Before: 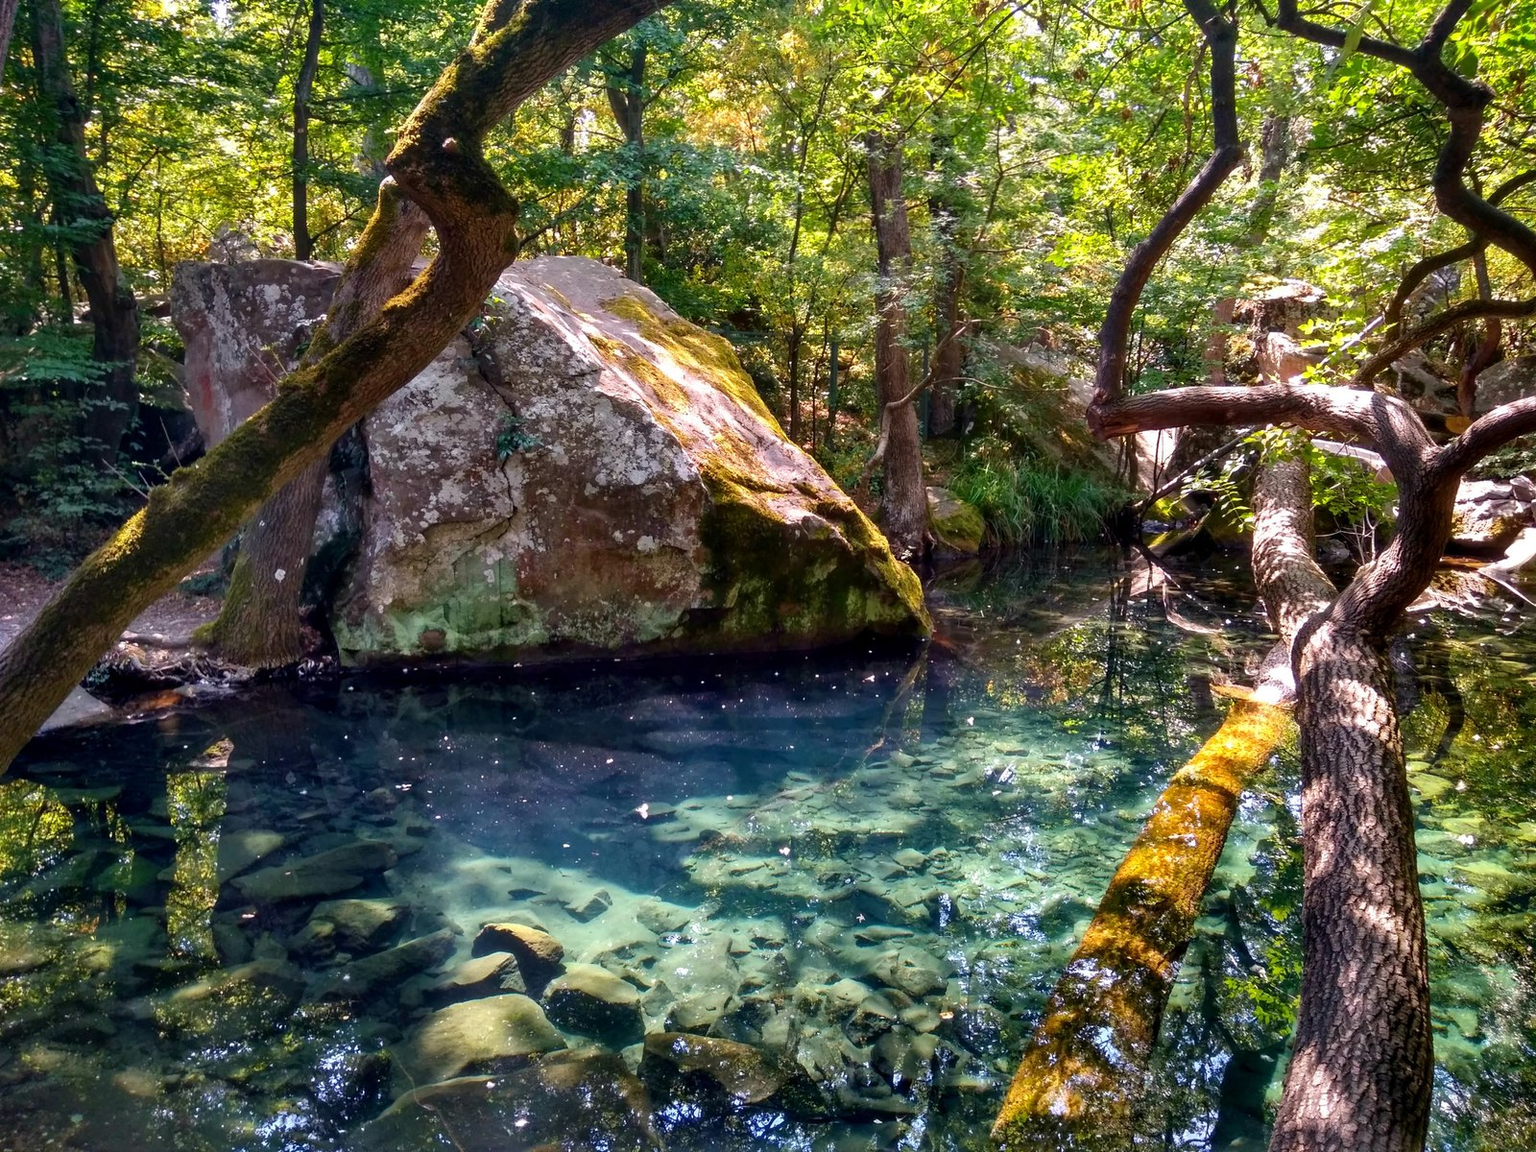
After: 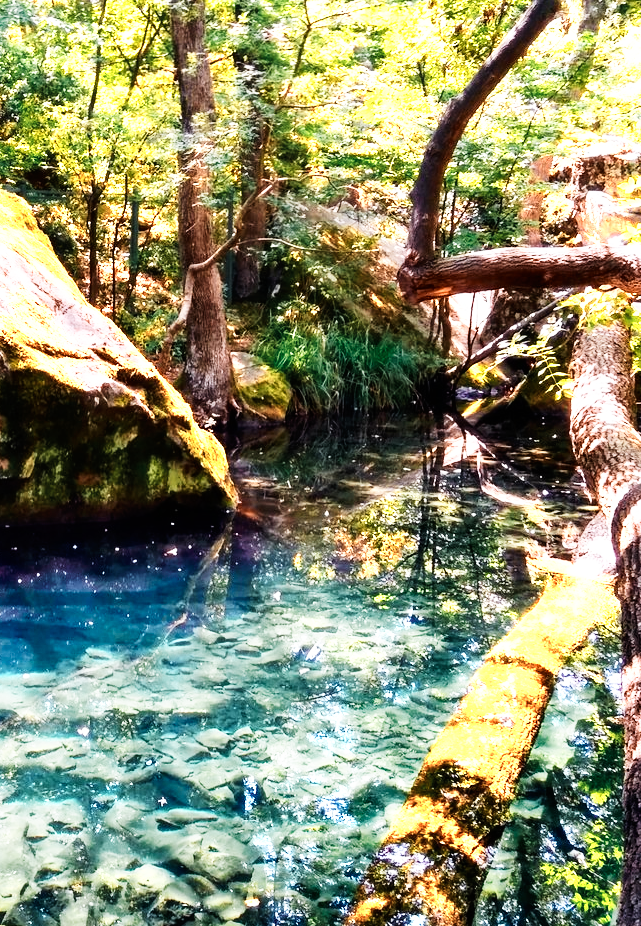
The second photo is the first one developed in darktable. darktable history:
crop: left 45.894%, top 12.934%, right 13.994%, bottom 9.863%
color zones: curves: ch0 [(0.018, 0.548) (0.197, 0.654) (0.425, 0.447) (0.605, 0.658) (0.732, 0.579)]; ch1 [(0.105, 0.531) (0.224, 0.531) (0.386, 0.39) (0.618, 0.456) (0.732, 0.456) (0.956, 0.421)]; ch2 [(0.039, 0.583) (0.215, 0.465) (0.399, 0.544) (0.465, 0.548) (0.614, 0.447) (0.724, 0.43) (0.882, 0.623) (0.956, 0.632)], mix 29.76%
base curve: curves: ch0 [(0, 0) (0.007, 0.004) (0.027, 0.03) (0.046, 0.07) (0.207, 0.54) (0.442, 0.872) (0.673, 0.972) (1, 1)], preserve colors none
